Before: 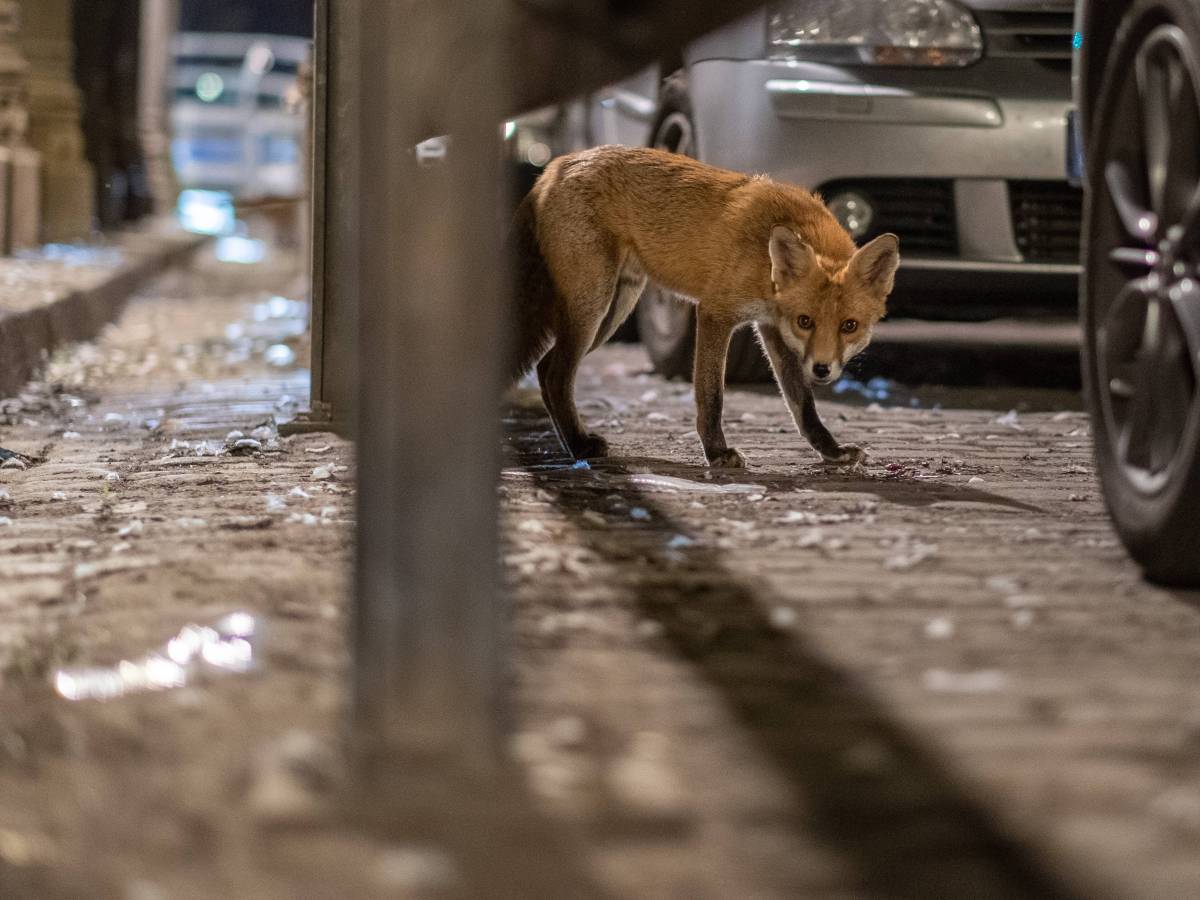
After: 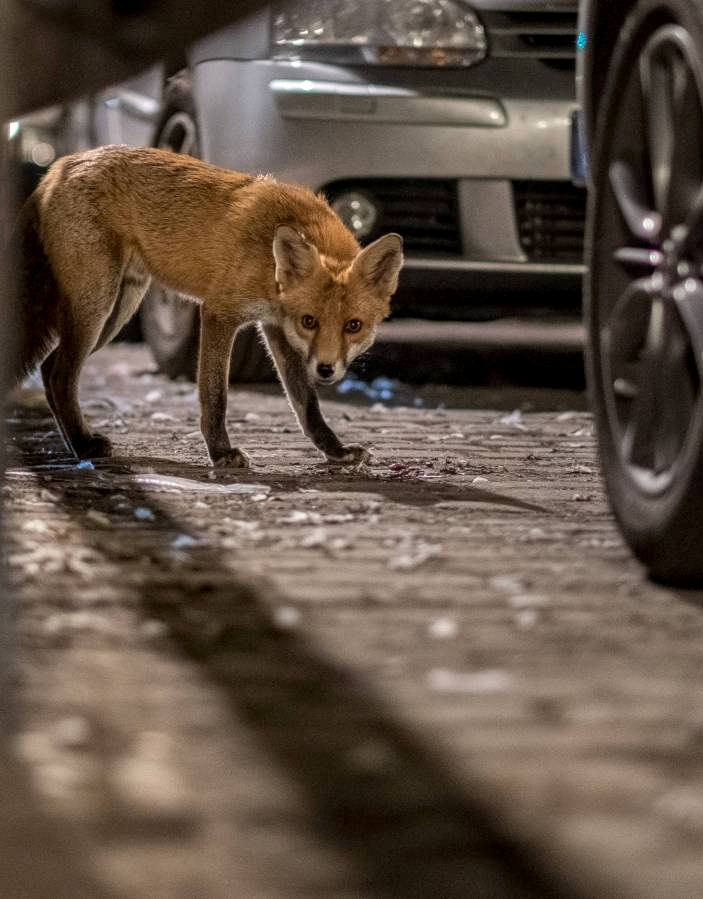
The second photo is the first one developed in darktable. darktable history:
local contrast: on, module defaults
crop: left 41.402%
